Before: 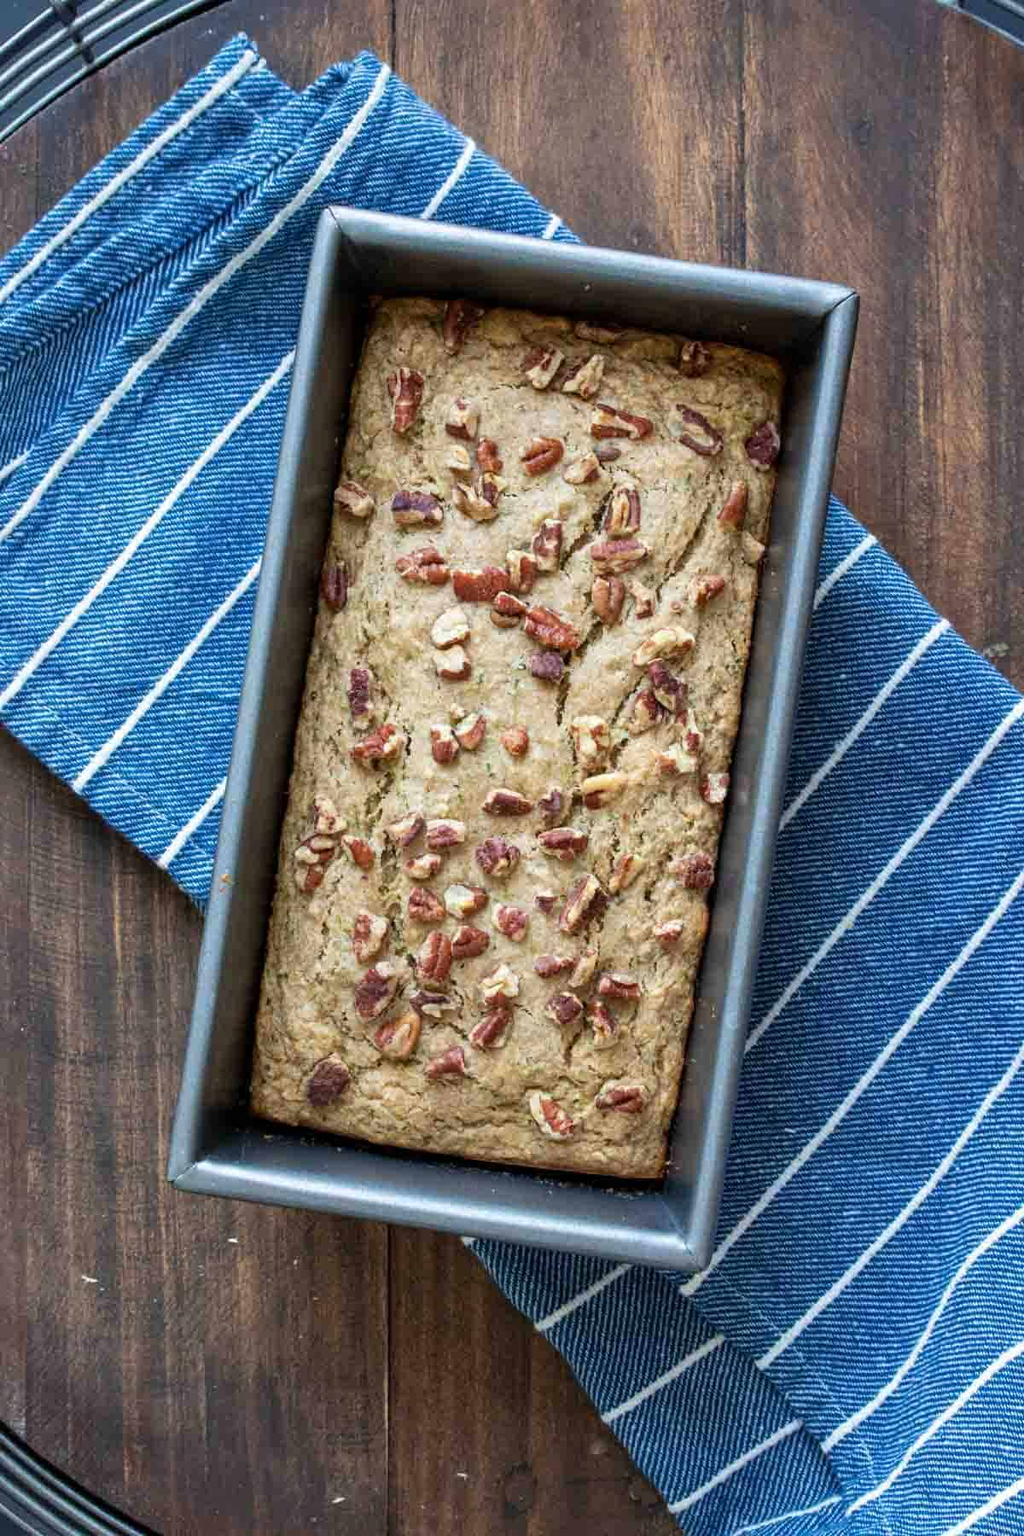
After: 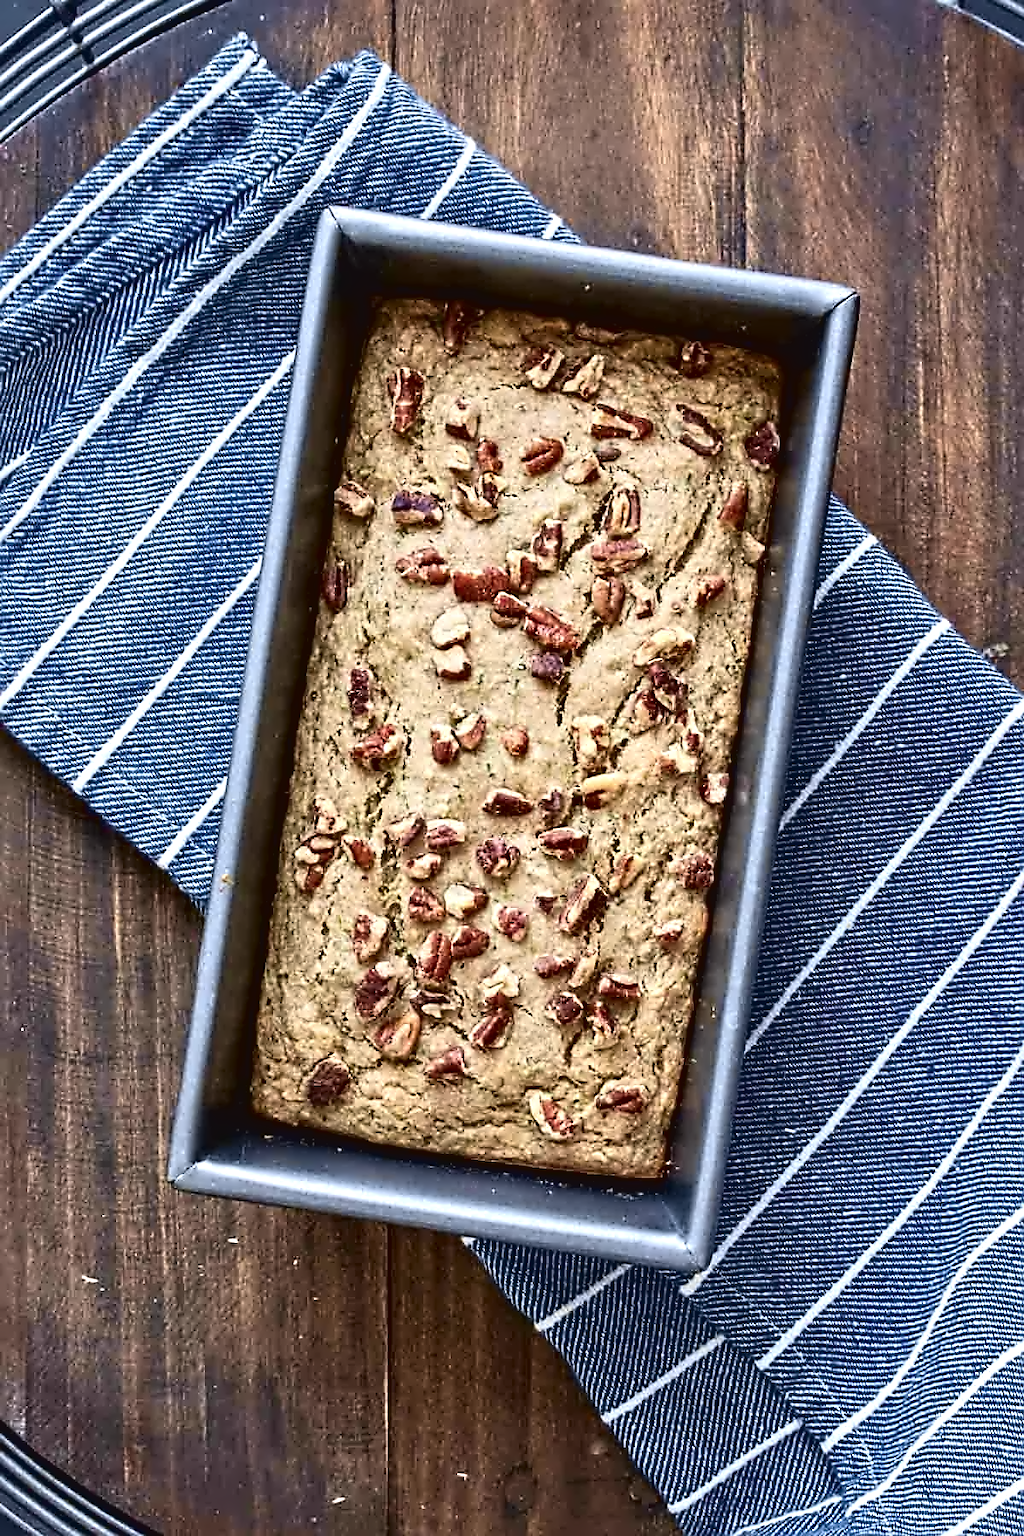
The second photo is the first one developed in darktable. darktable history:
tone equalizer: -8 EV -0.002 EV, -7 EV 0.005 EV, -6 EV -0.009 EV, -5 EV 0.011 EV, -4 EV -0.012 EV, -3 EV 0.007 EV, -2 EV -0.062 EV, -1 EV -0.293 EV, +0 EV -0.582 EV, smoothing diameter 2%, edges refinement/feathering 20, mask exposure compensation -1.57 EV, filter diffusion 5
tone curve: curves: ch0 [(0, 0.036) (0.119, 0.115) (0.461, 0.479) (0.715, 0.767) (0.817, 0.865) (1, 0.998)]; ch1 [(0, 0) (0.377, 0.416) (0.44, 0.478) (0.487, 0.498) (0.514, 0.525) (0.538, 0.552) (0.67, 0.688) (1, 1)]; ch2 [(0, 0) (0.38, 0.405) (0.463, 0.445) (0.492, 0.486) (0.524, 0.541) (0.578, 0.59) (0.653, 0.658) (1, 1)], color space Lab, independent channels, preserve colors none
sharpen: on, module defaults
contrast equalizer: octaves 7, y [[0.5, 0.542, 0.583, 0.625, 0.667, 0.708], [0.5 ×6], [0.5 ×6], [0, 0.033, 0.067, 0.1, 0.133, 0.167], [0, 0.05, 0.1, 0.15, 0.2, 0.25]]
